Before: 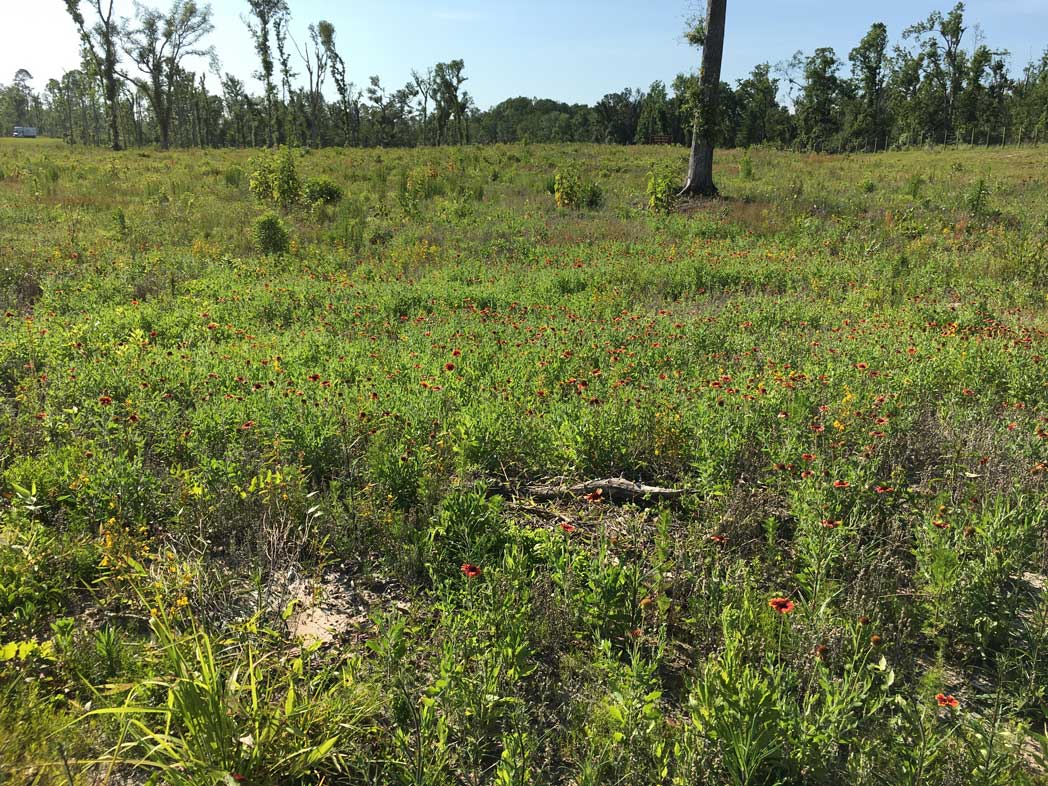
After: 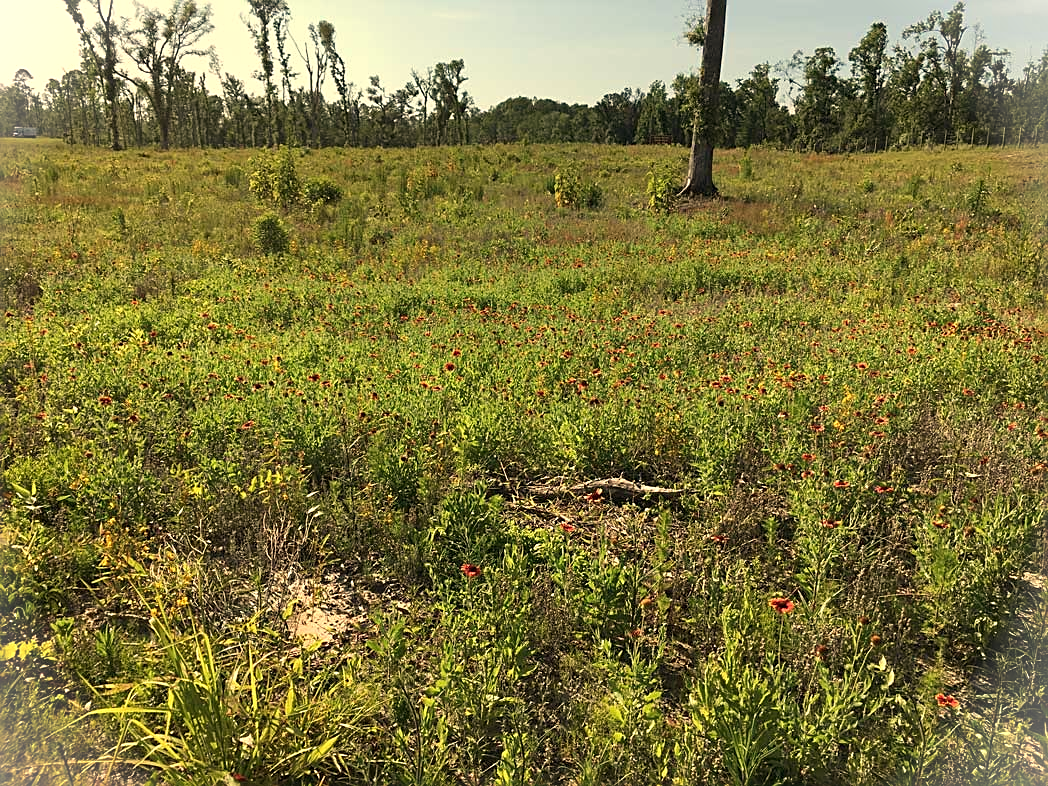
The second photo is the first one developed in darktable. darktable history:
white balance: red 1.138, green 0.996, blue 0.812
vignetting: fall-off start 100%, brightness 0.3, saturation 0
sharpen: on, module defaults
